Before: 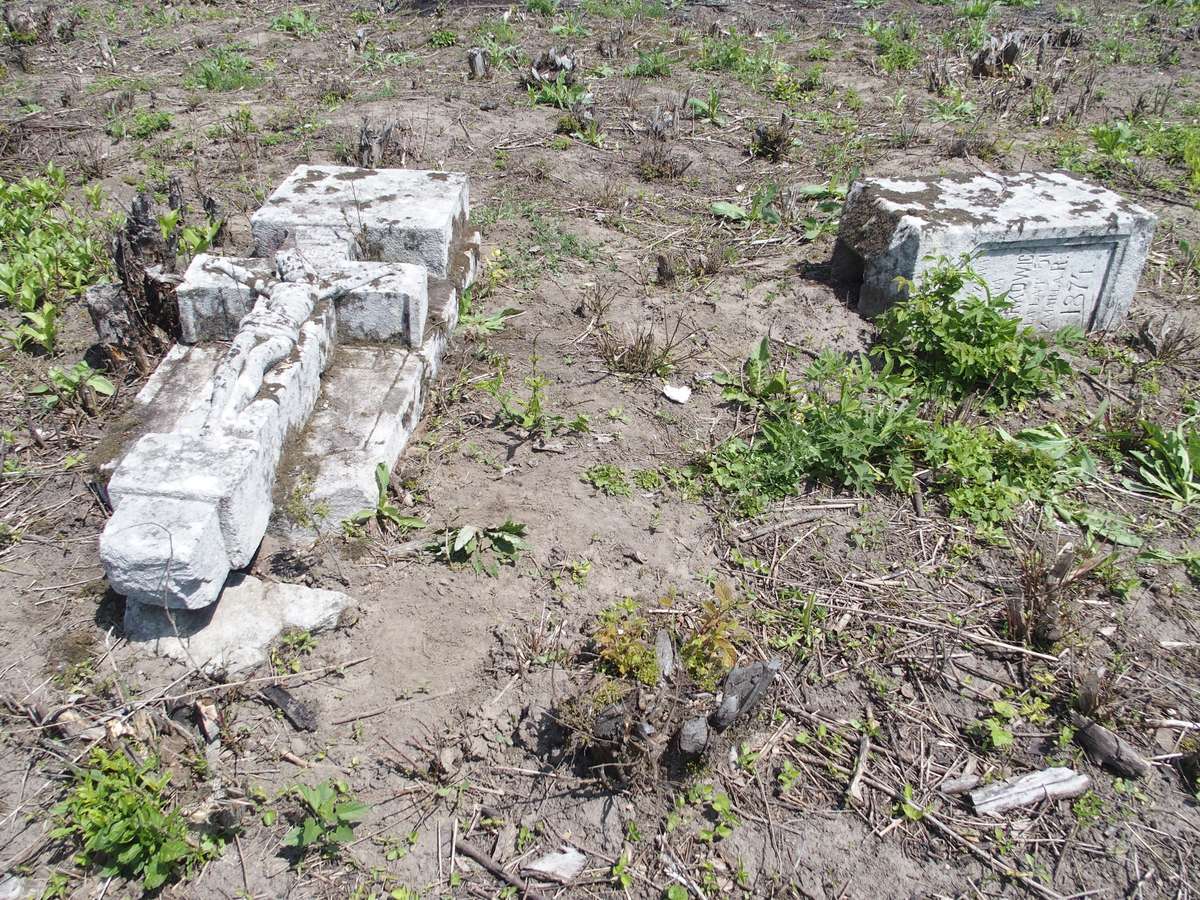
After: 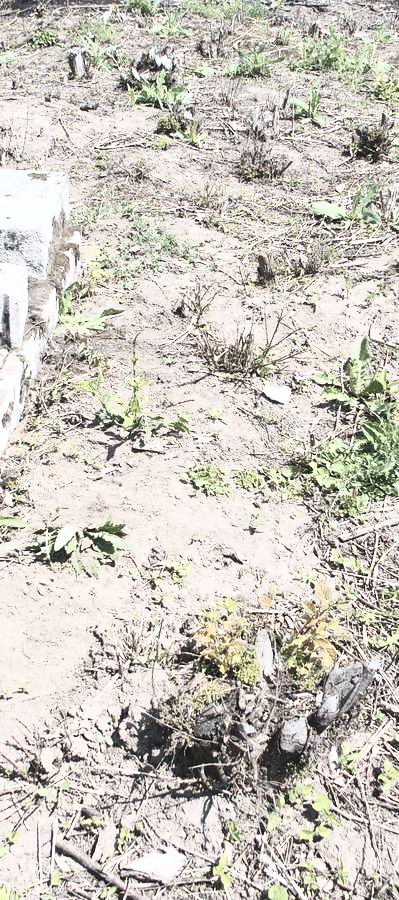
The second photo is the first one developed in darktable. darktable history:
rgb levels: preserve colors max RGB
crop: left 33.36%, right 33.36%
contrast brightness saturation: contrast 0.57, brightness 0.57, saturation -0.34
